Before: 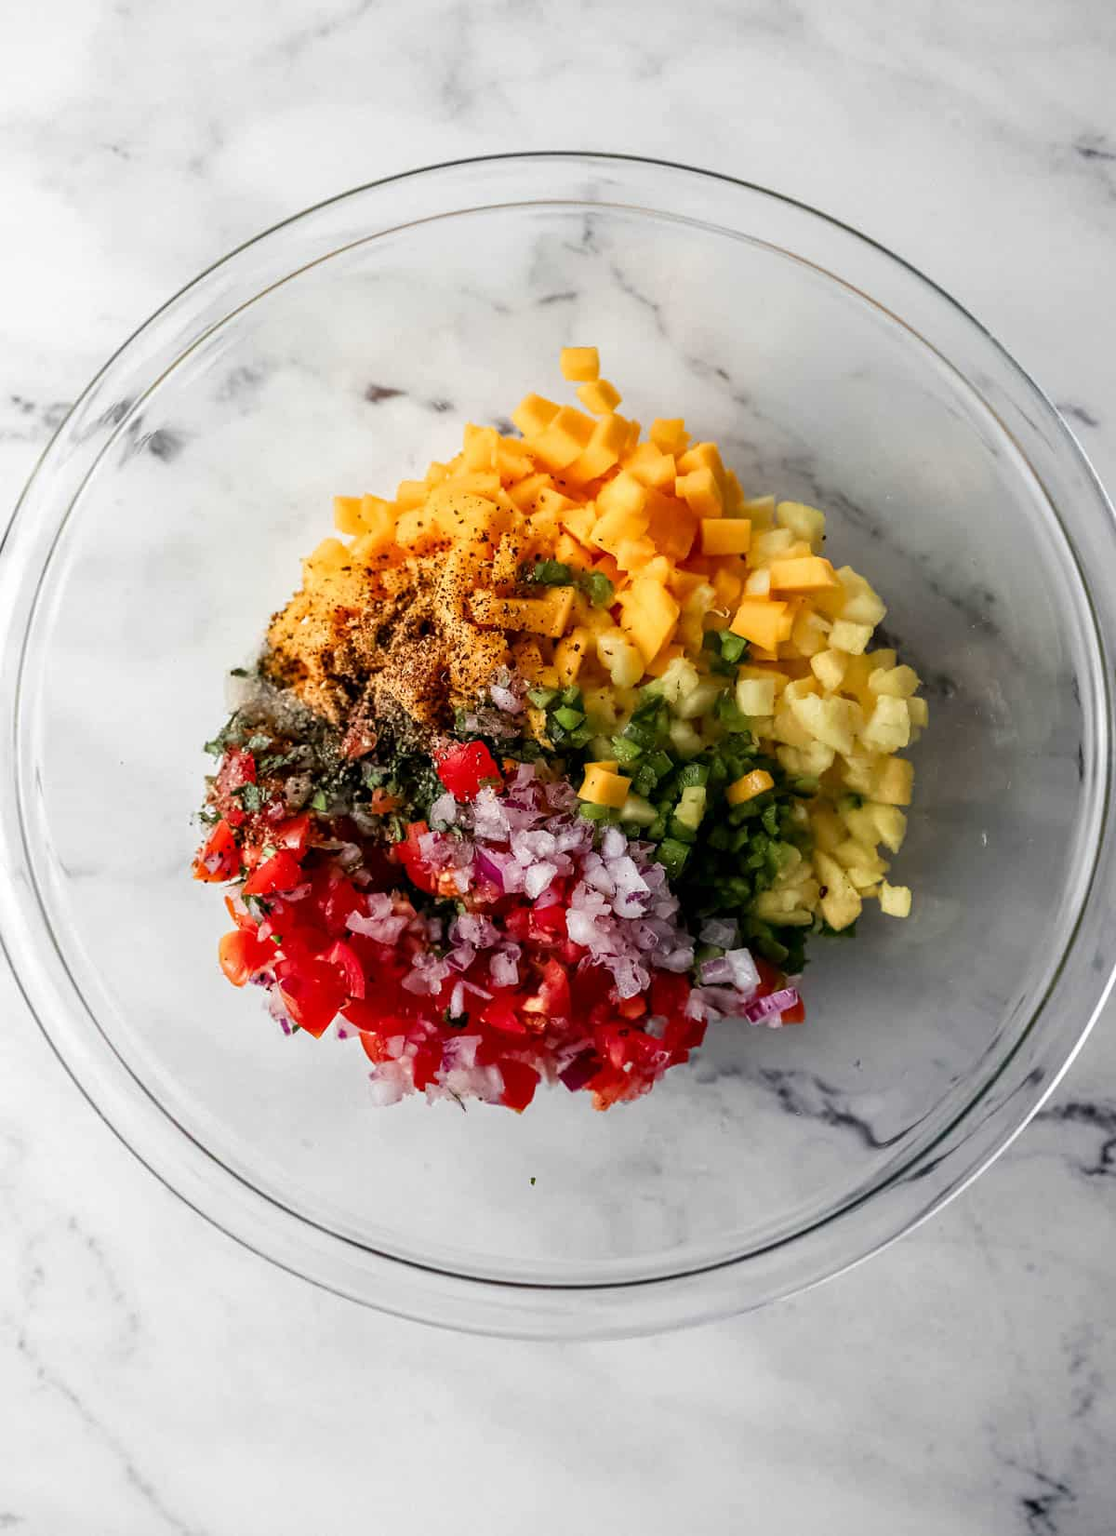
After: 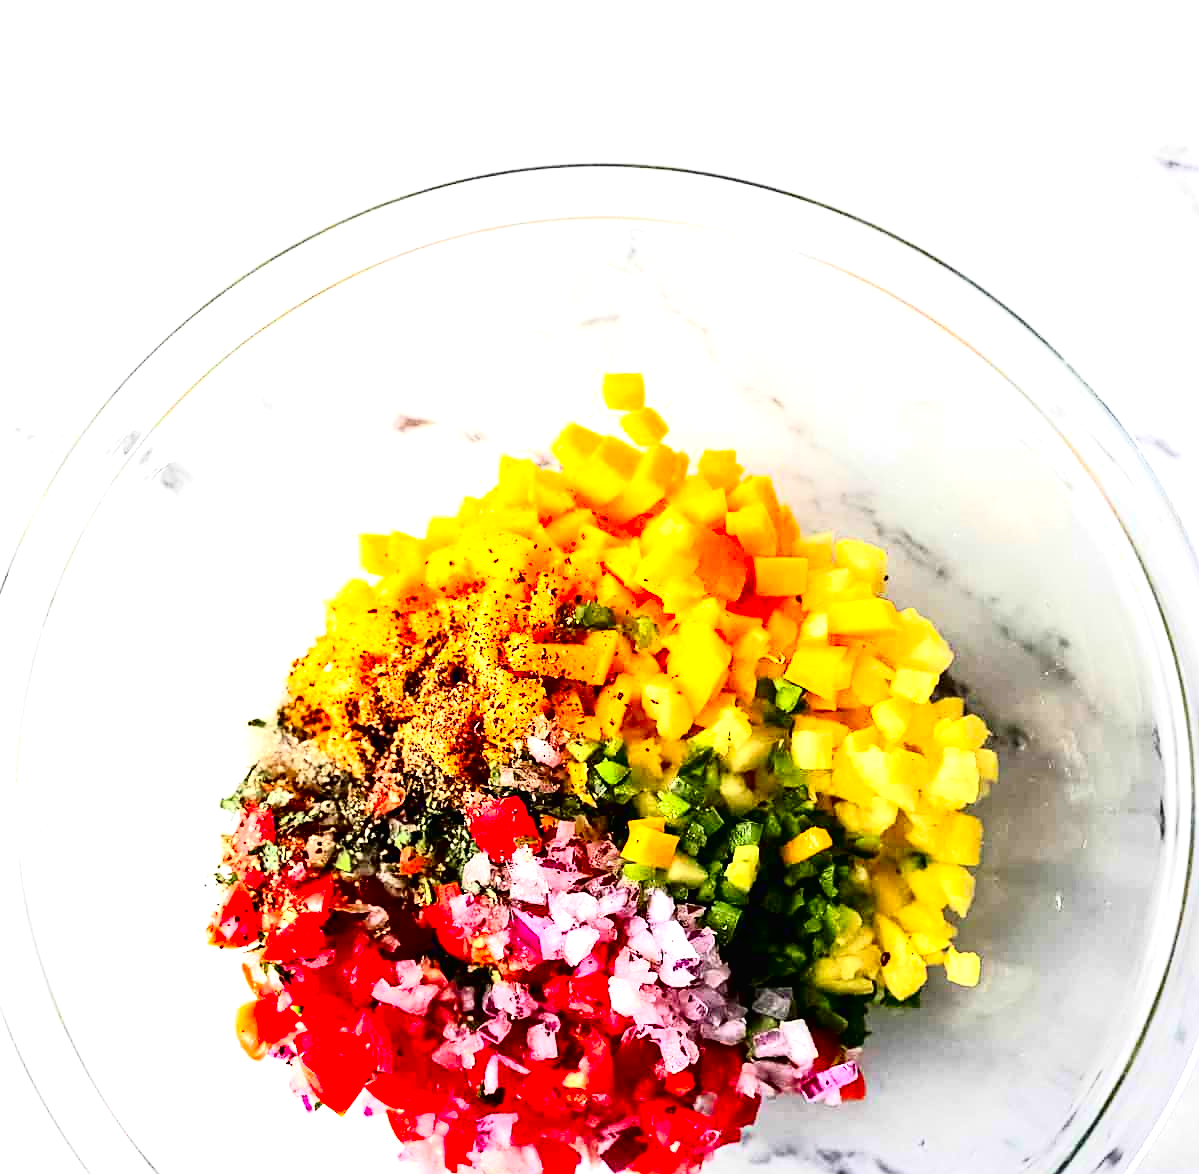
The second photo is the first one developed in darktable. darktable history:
crop: right 0%, bottom 28.875%
sharpen: on, module defaults
base curve: curves: ch0 [(0, 0) (0.283, 0.295) (1, 1)], preserve colors none
exposure: black level correction 0, exposure 1.2 EV, compensate highlight preservation false
tone curve: curves: ch0 [(0.016, 0.011) (0.094, 0.016) (0.469, 0.508) (0.721, 0.862) (1, 1)], color space Lab, independent channels, preserve colors none
contrast brightness saturation: saturation 0.511
